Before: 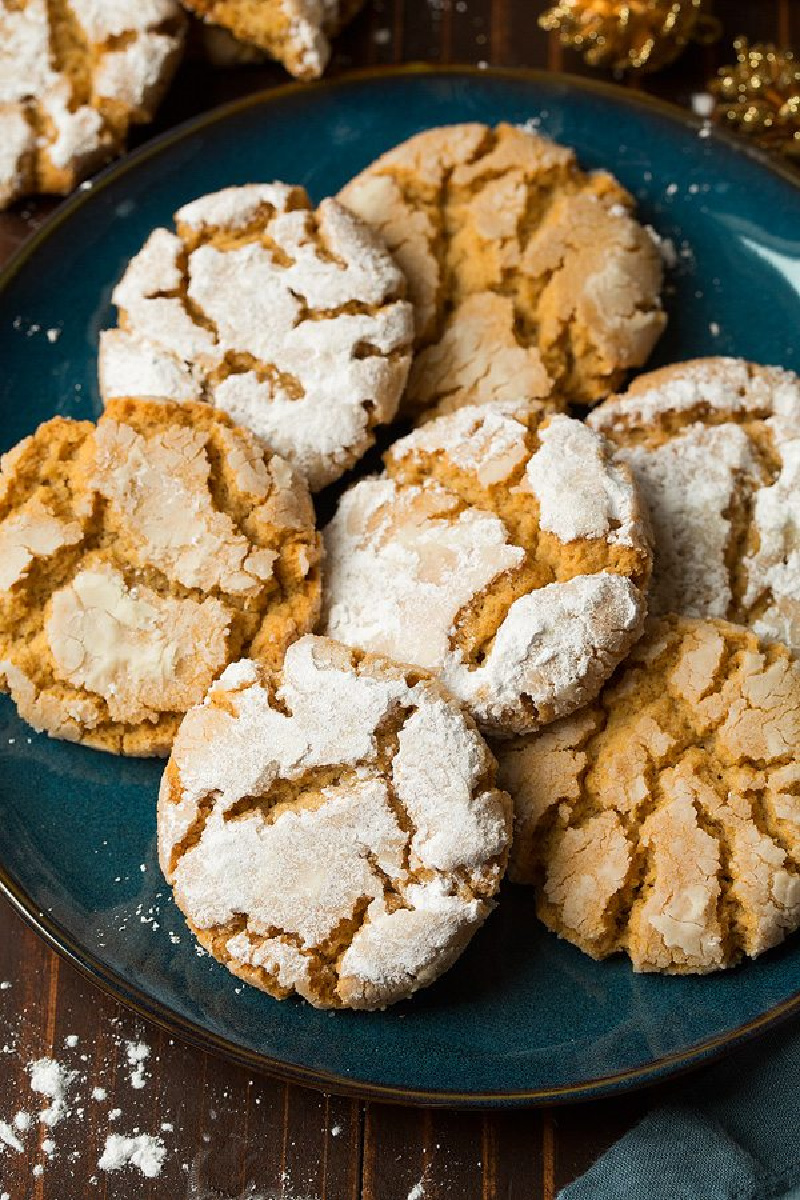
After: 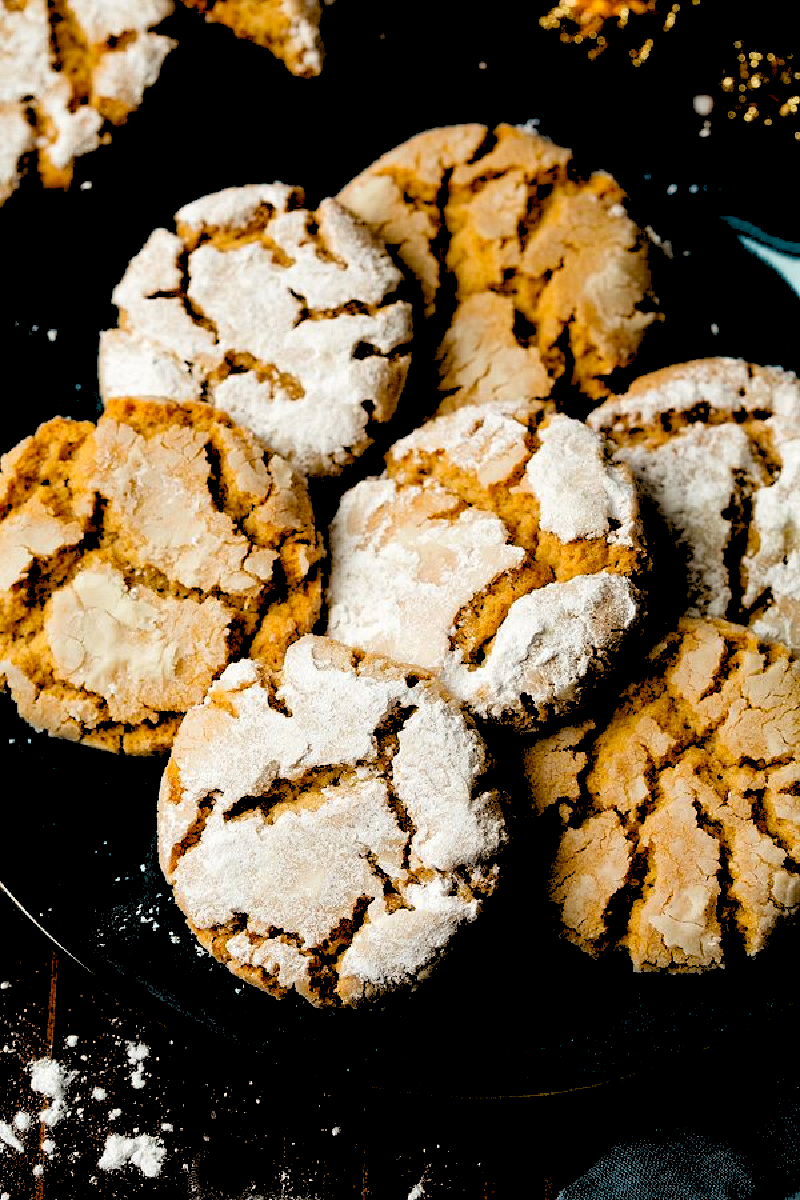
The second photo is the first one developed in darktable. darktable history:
rgb levels: levels [[0.029, 0.461, 0.922], [0, 0.5, 1], [0, 0.5, 1]]
exposure: black level correction 0.056, exposure -0.039 EV, compensate highlight preservation false
